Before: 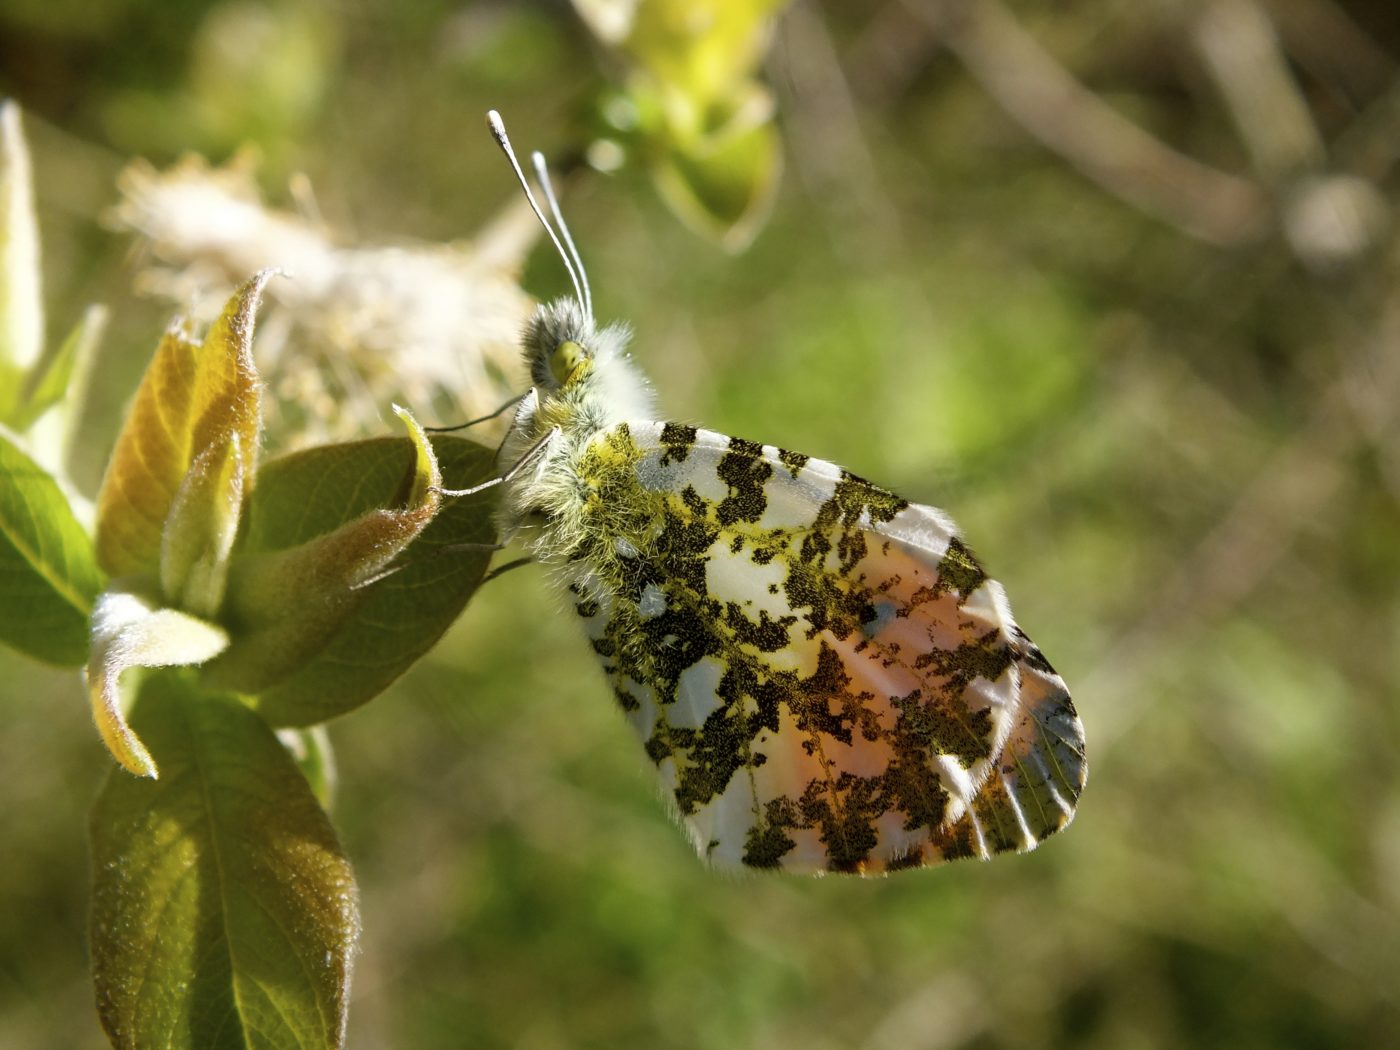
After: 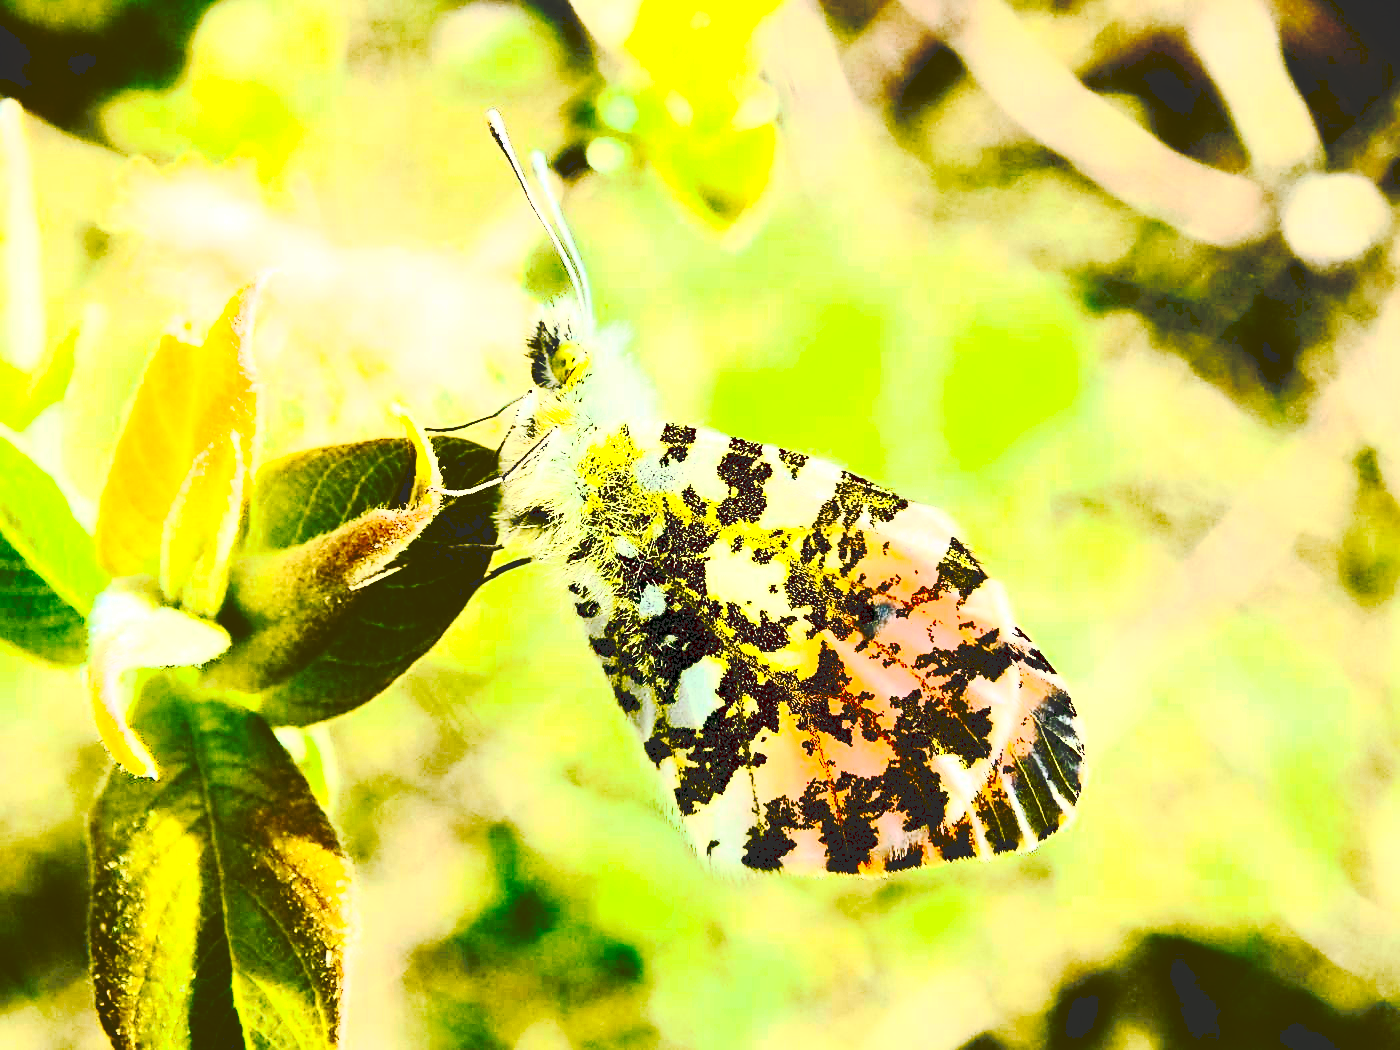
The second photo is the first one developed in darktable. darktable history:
contrast brightness saturation: contrast 0.83, brightness 0.59, saturation 0.59
tone curve: curves: ch0 [(0, 0) (0.003, 0.169) (0.011, 0.169) (0.025, 0.169) (0.044, 0.173) (0.069, 0.178) (0.1, 0.183) (0.136, 0.185) (0.177, 0.197) (0.224, 0.227) (0.277, 0.292) (0.335, 0.391) (0.399, 0.491) (0.468, 0.592) (0.543, 0.672) (0.623, 0.734) (0.709, 0.785) (0.801, 0.844) (0.898, 0.893) (1, 1)], preserve colors none
rgb curve: curves: ch0 [(0, 0) (0.21, 0.15) (0.24, 0.21) (0.5, 0.75) (0.75, 0.96) (0.89, 0.99) (1, 1)]; ch1 [(0, 0.02) (0.21, 0.13) (0.25, 0.2) (0.5, 0.67) (0.75, 0.9) (0.89, 0.97) (1, 1)]; ch2 [(0, 0.02) (0.21, 0.13) (0.25, 0.2) (0.5, 0.67) (0.75, 0.9) (0.89, 0.97) (1, 1)], compensate middle gray true
sharpen: on, module defaults
